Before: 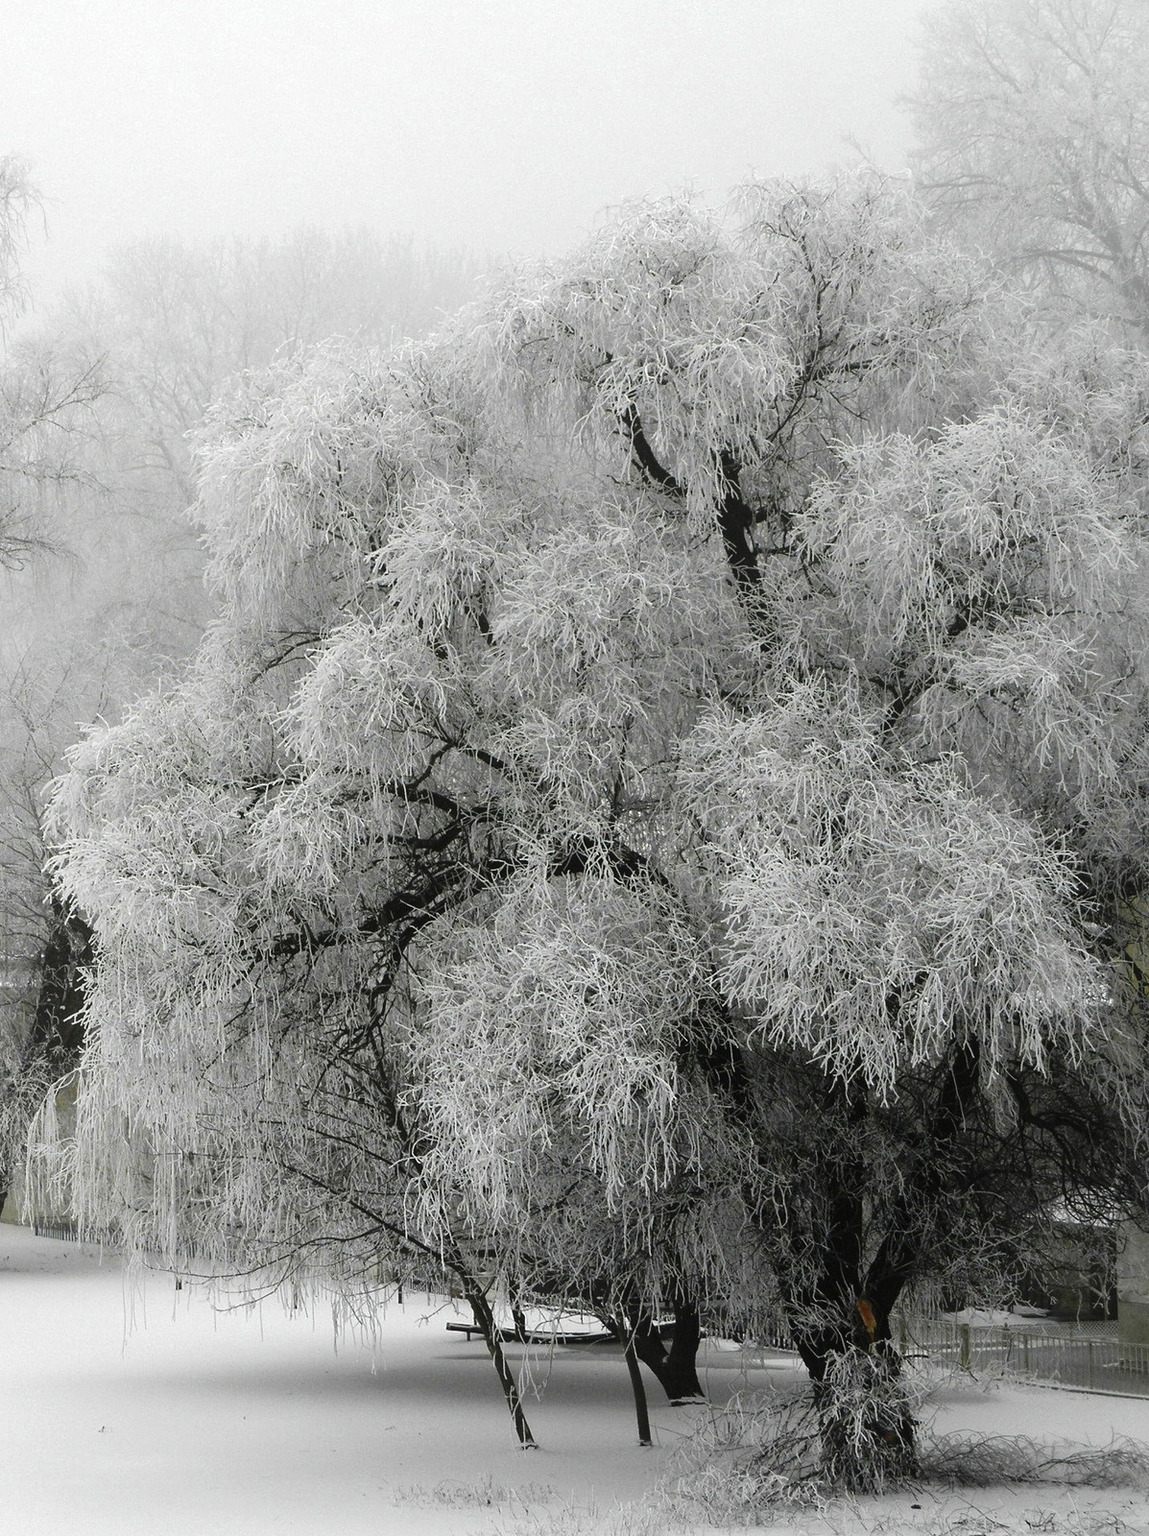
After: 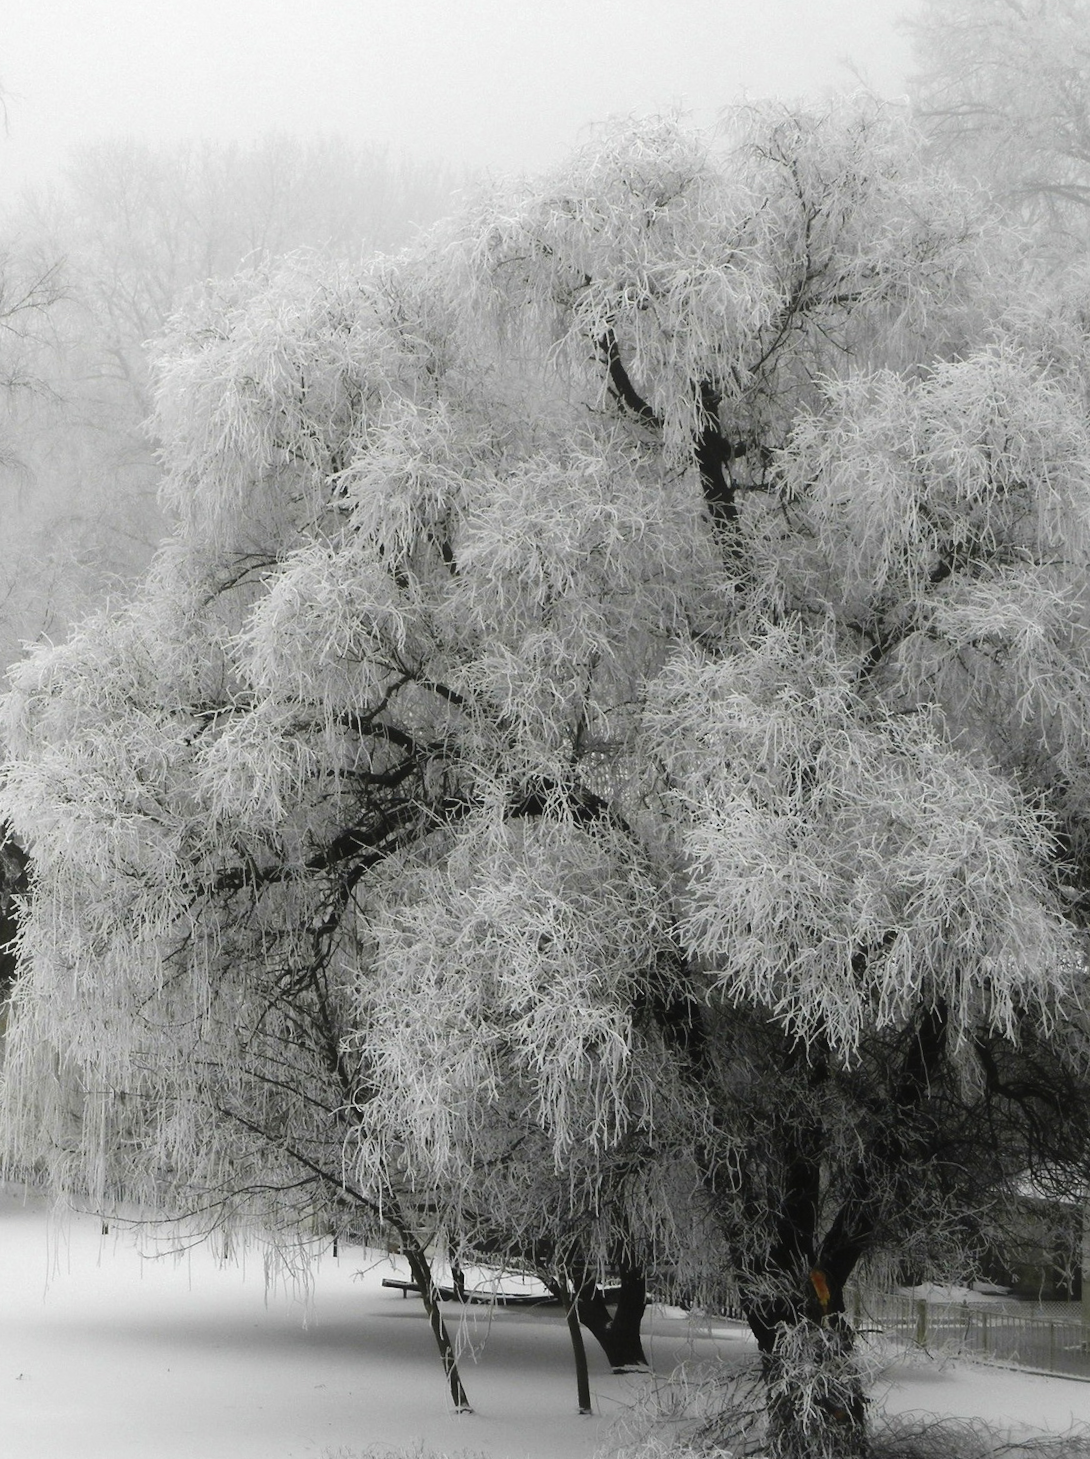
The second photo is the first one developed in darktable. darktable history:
crop and rotate: angle -2.06°, left 3.139%, top 3.786%, right 1.467%, bottom 0.649%
contrast equalizer: y [[0.502, 0.505, 0.512, 0.529, 0.564, 0.588], [0.5 ×6], [0.502, 0.505, 0.512, 0.529, 0.564, 0.588], [0, 0.001, 0.001, 0.004, 0.008, 0.011], [0, 0.001, 0.001, 0.004, 0.008, 0.011]], mix -0.992
